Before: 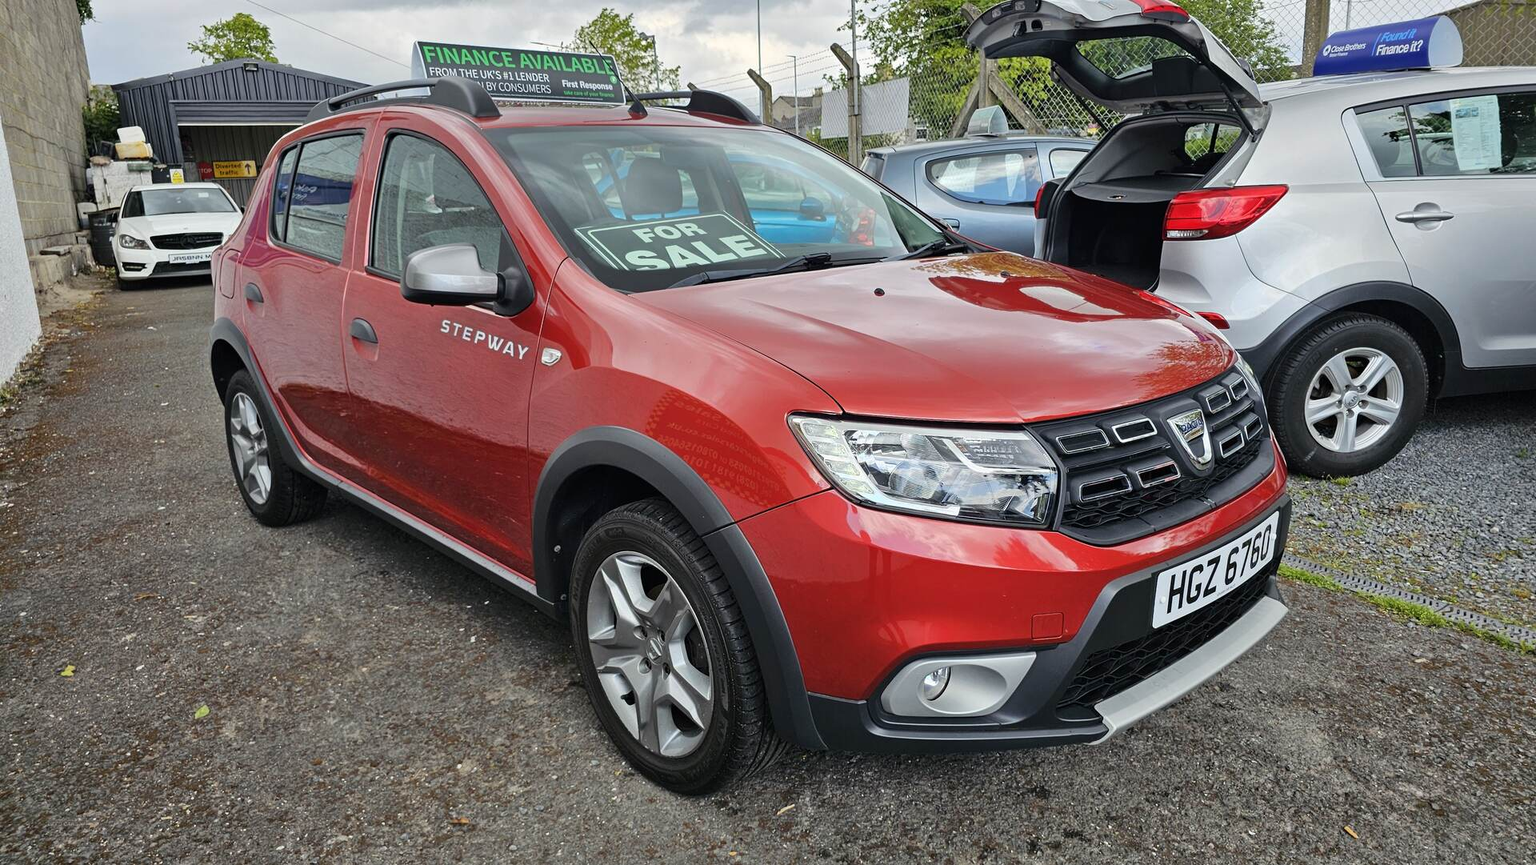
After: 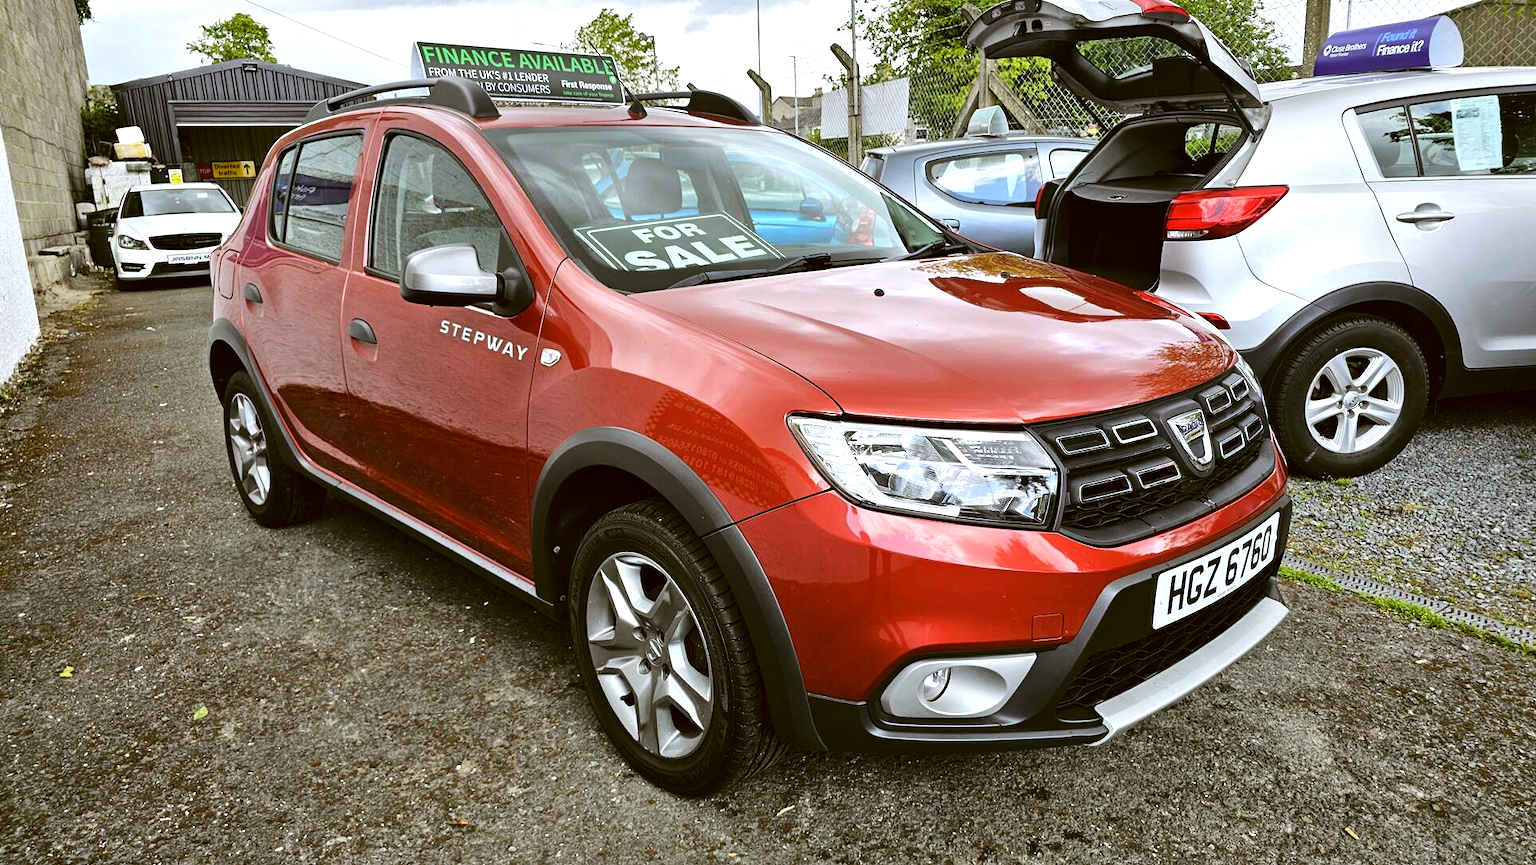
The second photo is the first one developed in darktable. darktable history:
crop and rotate: left 0.126%
tone equalizer: -8 EV -0.75 EV, -7 EV -0.7 EV, -6 EV -0.6 EV, -5 EV -0.4 EV, -3 EV 0.4 EV, -2 EV 0.6 EV, -1 EV 0.7 EV, +0 EV 0.75 EV, edges refinement/feathering 500, mask exposure compensation -1.57 EV, preserve details no
white balance: red 0.967, blue 1.119, emerald 0.756
color correction: highlights a* -1.43, highlights b* 10.12, shadows a* 0.395, shadows b* 19.35
